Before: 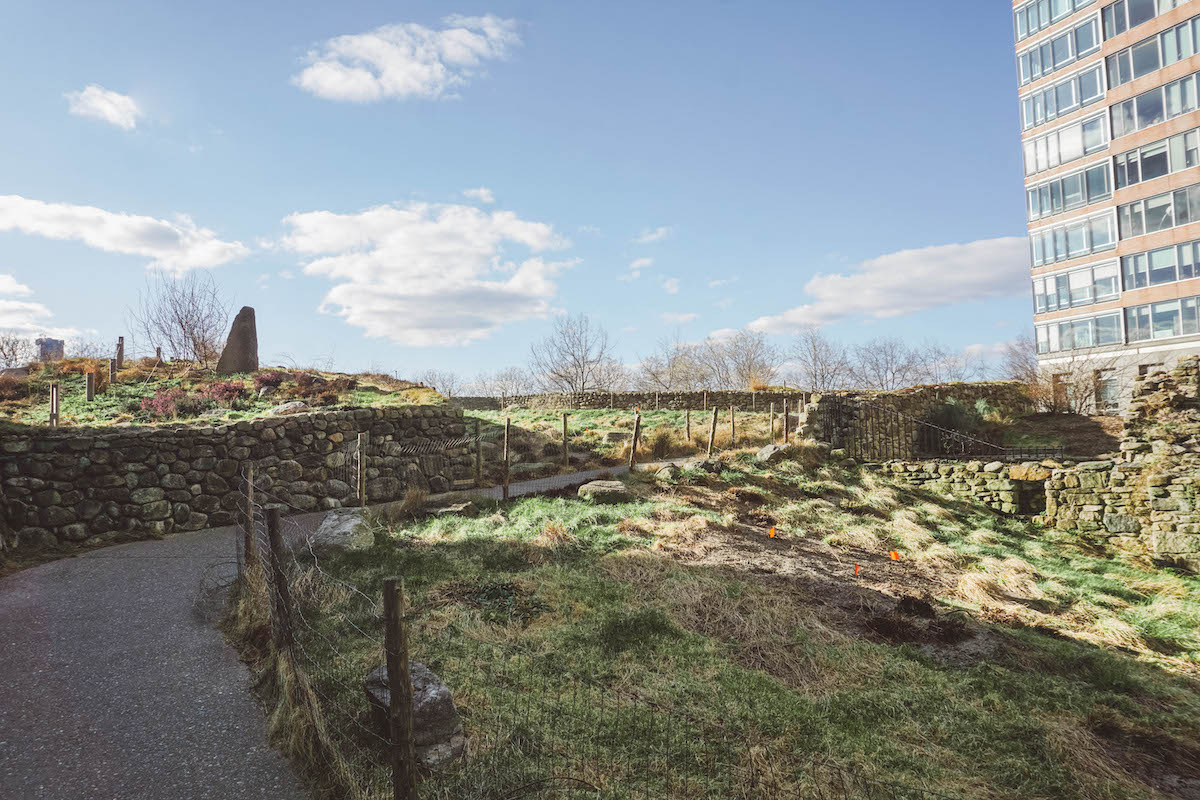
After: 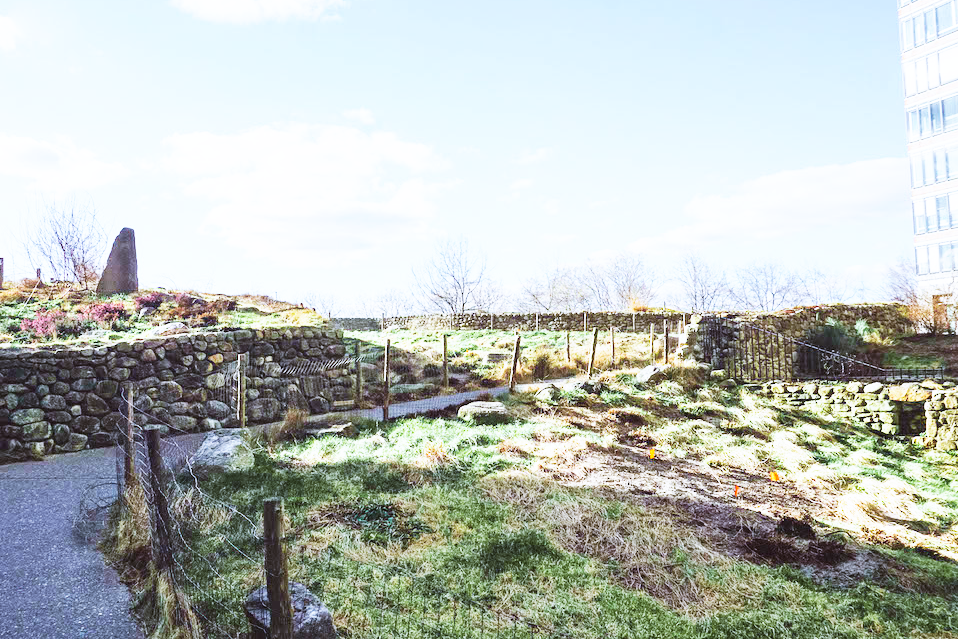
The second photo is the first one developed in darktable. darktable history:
crop and rotate: left 10.071%, top 10.071%, right 10.02%, bottom 10.02%
velvia: on, module defaults
white balance: red 0.948, green 1.02, blue 1.176
base curve: curves: ch0 [(0, 0) (0.007, 0.004) (0.027, 0.03) (0.046, 0.07) (0.207, 0.54) (0.442, 0.872) (0.673, 0.972) (1, 1)], preserve colors none
